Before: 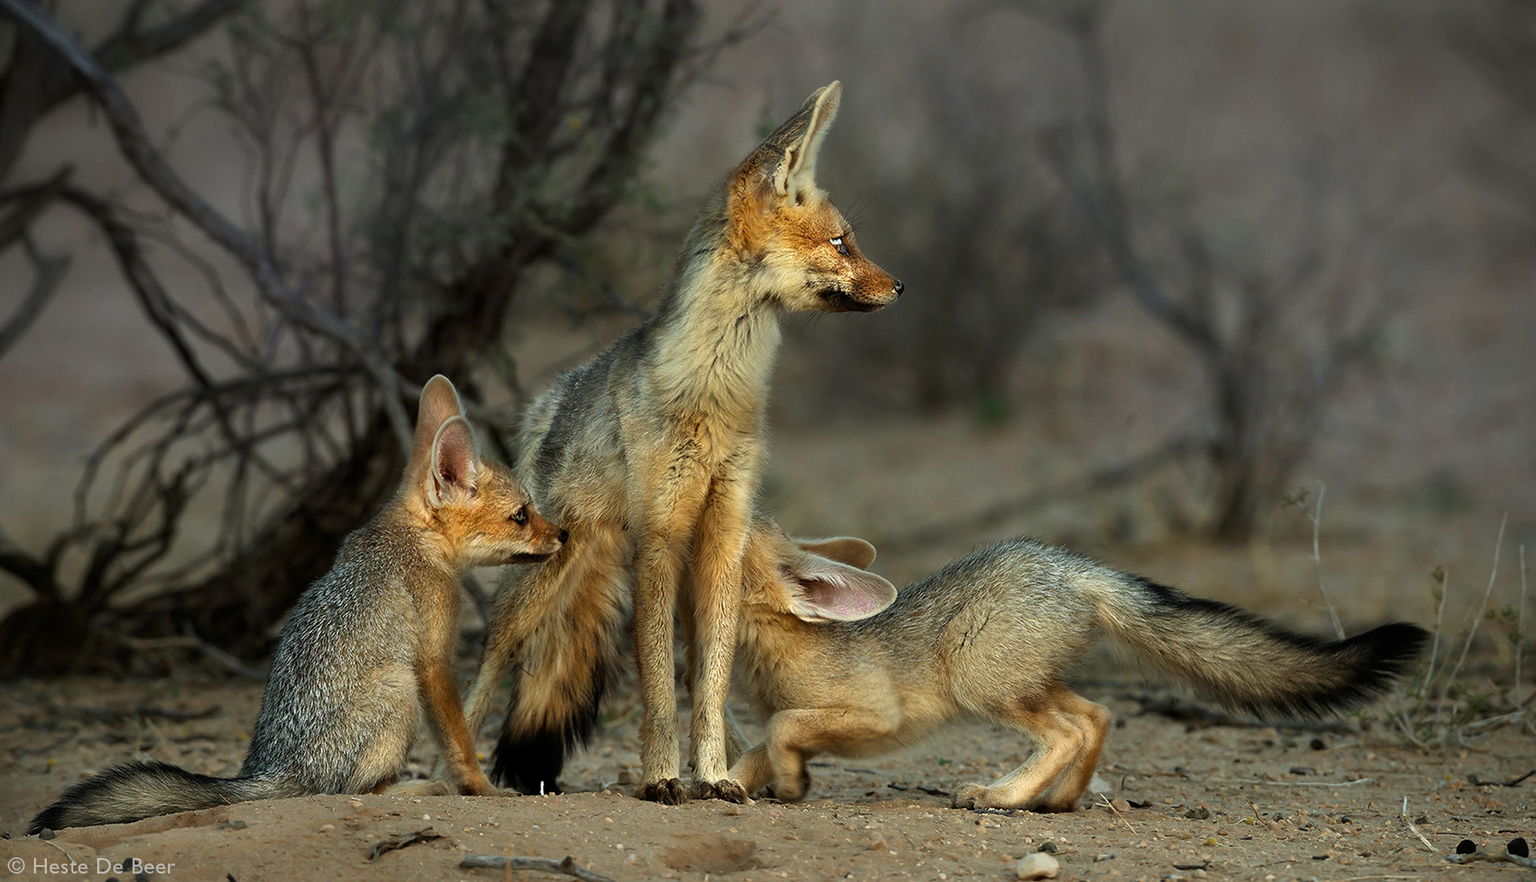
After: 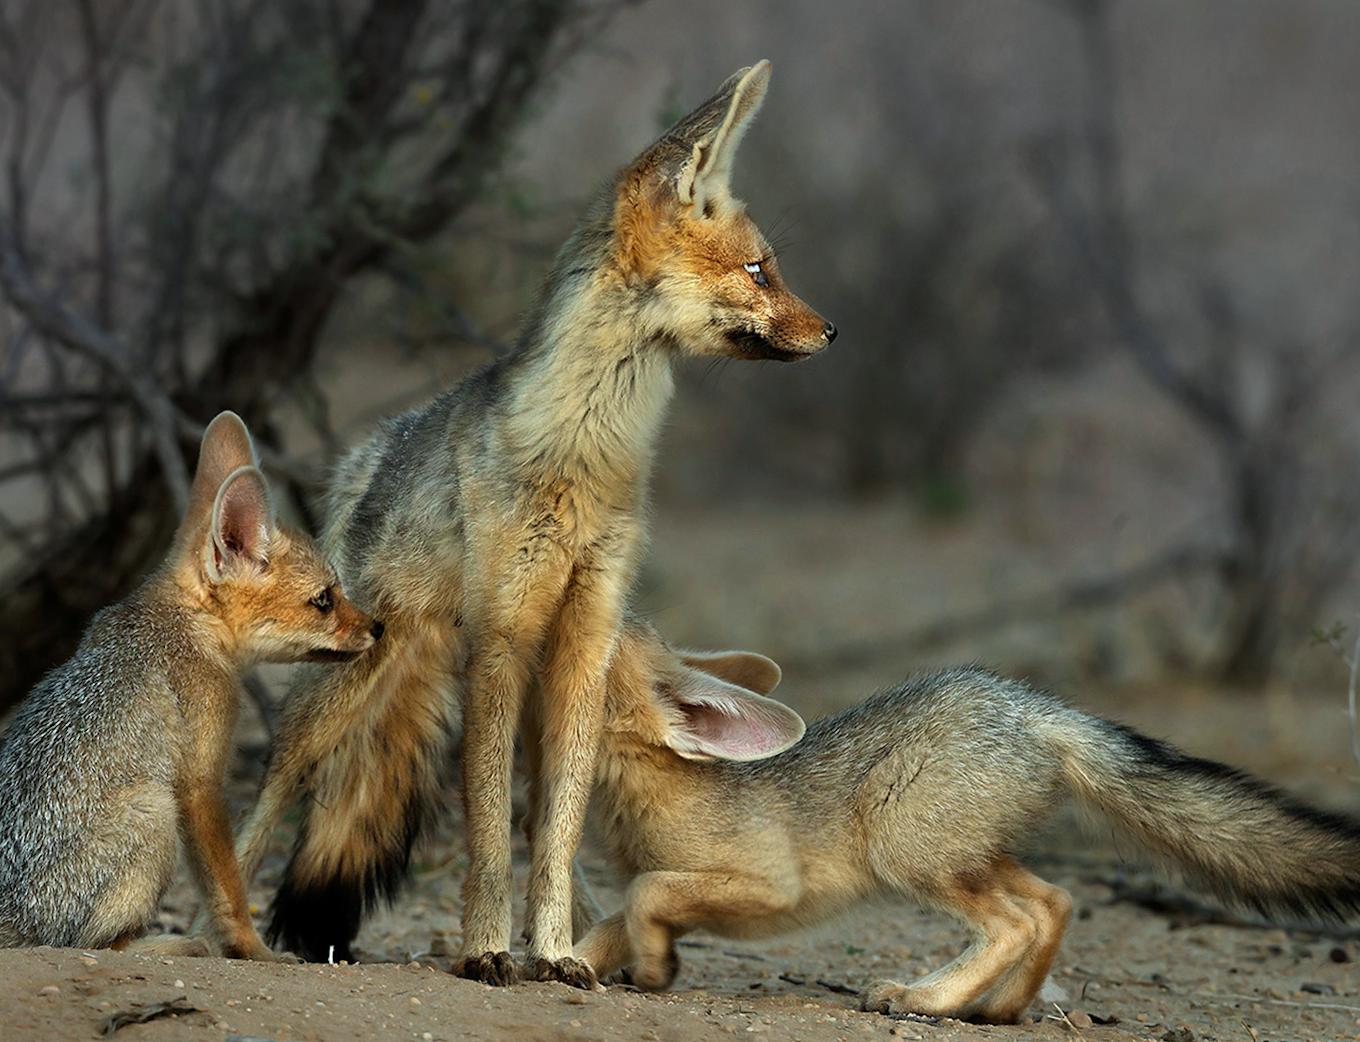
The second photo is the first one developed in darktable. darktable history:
crop and rotate: angle -3.27°, left 14.277%, top 0.028%, right 10.766%, bottom 0.028%
color calibration: x 0.355, y 0.367, temperature 4700.38 K
